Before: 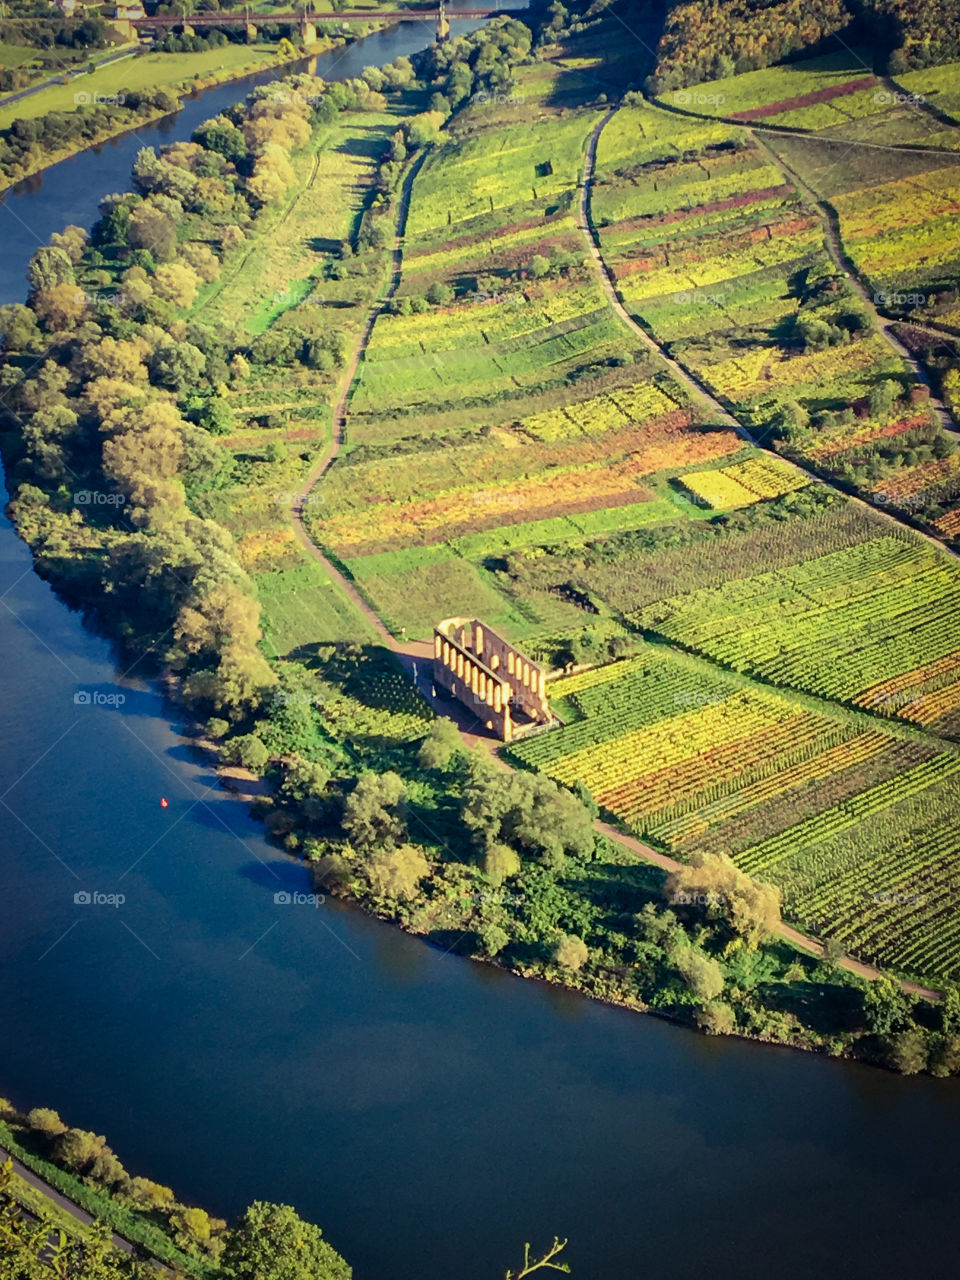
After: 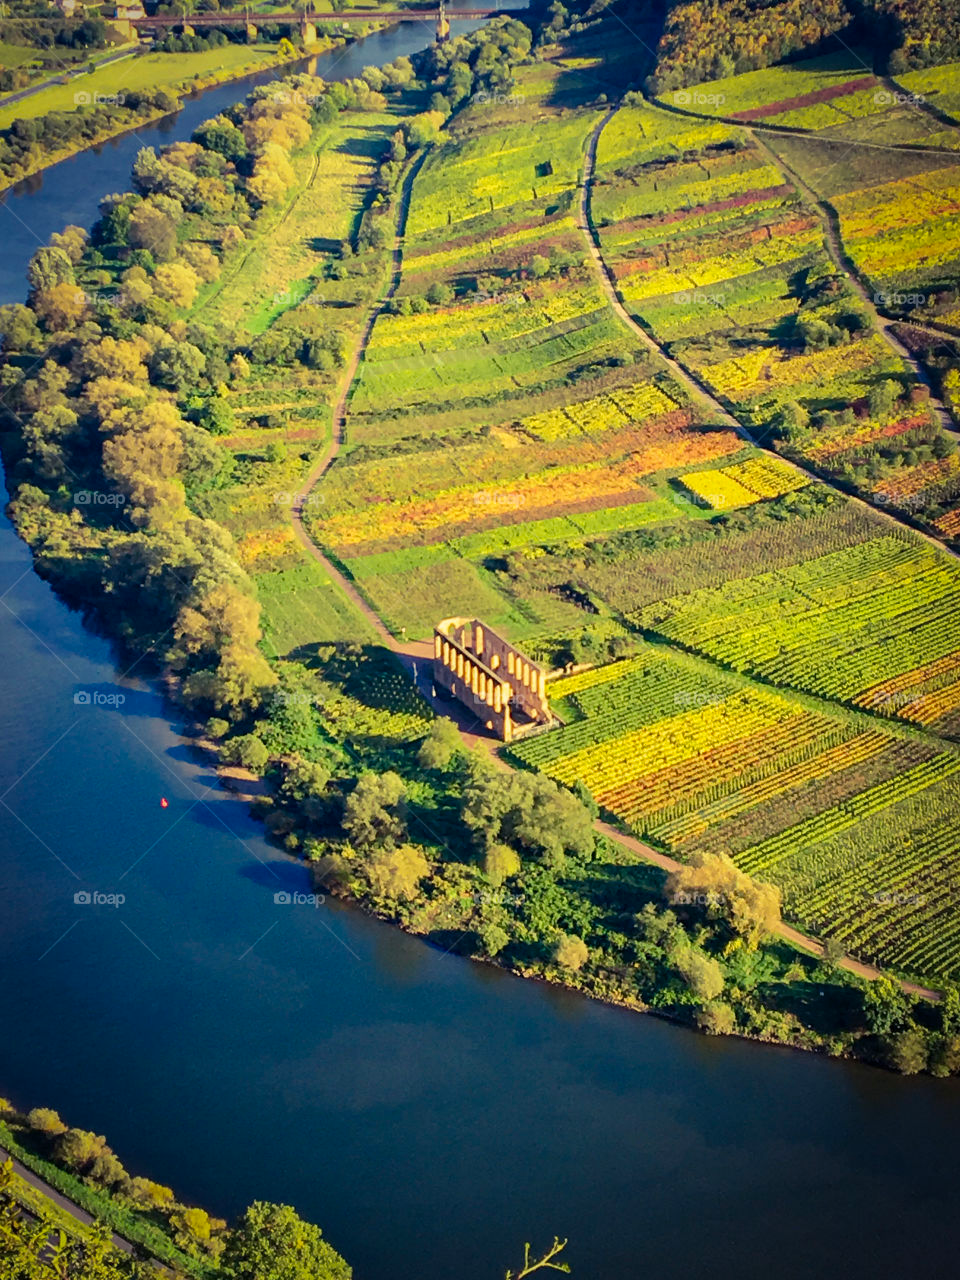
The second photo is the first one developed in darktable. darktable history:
shadows and highlights: radius 334.31, shadows 63.72, highlights 5.87, compress 88.11%, shadows color adjustment 99.13%, highlights color adjustment 0.178%, soften with gaussian
color balance rgb: highlights gain › chroma 1.719%, highlights gain › hue 55.91°, perceptual saturation grading › global saturation 19.153%
